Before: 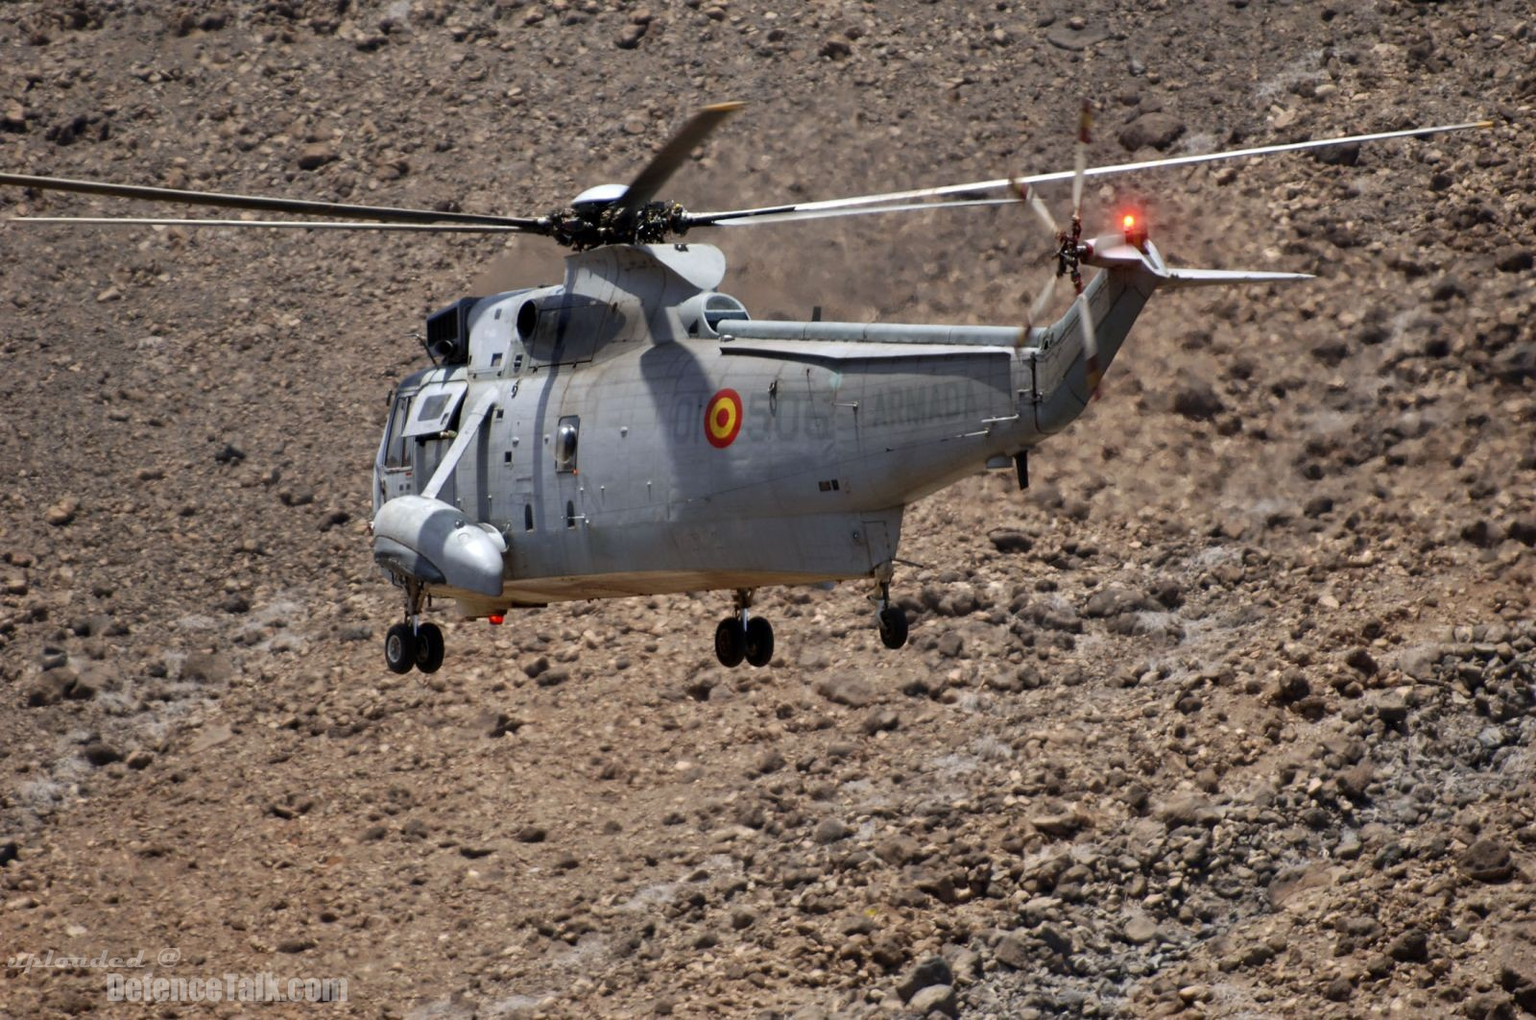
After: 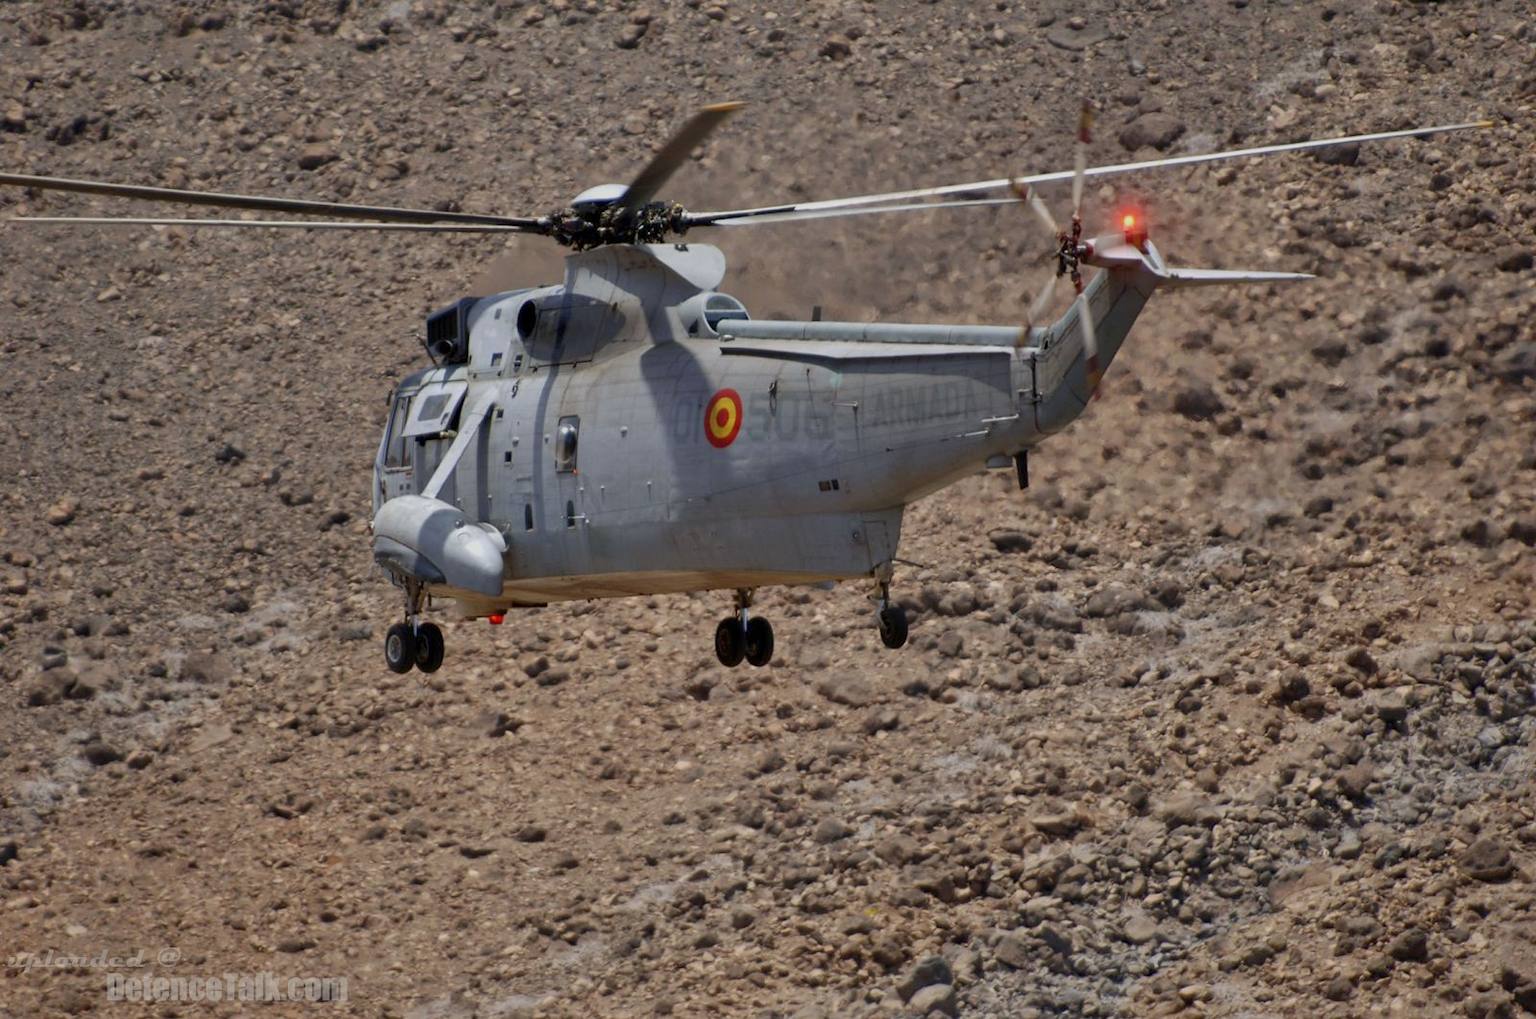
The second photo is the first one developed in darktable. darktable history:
shadows and highlights: on, module defaults
contrast brightness saturation: contrast 0.07
tone equalizer: -8 EV 0.25 EV, -7 EV 0.417 EV, -6 EV 0.417 EV, -5 EV 0.25 EV, -3 EV -0.25 EV, -2 EV -0.417 EV, -1 EV -0.417 EV, +0 EV -0.25 EV, edges refinement/feathering 500, mask exposure compensation -1.57 EV, preserve details guided filter
